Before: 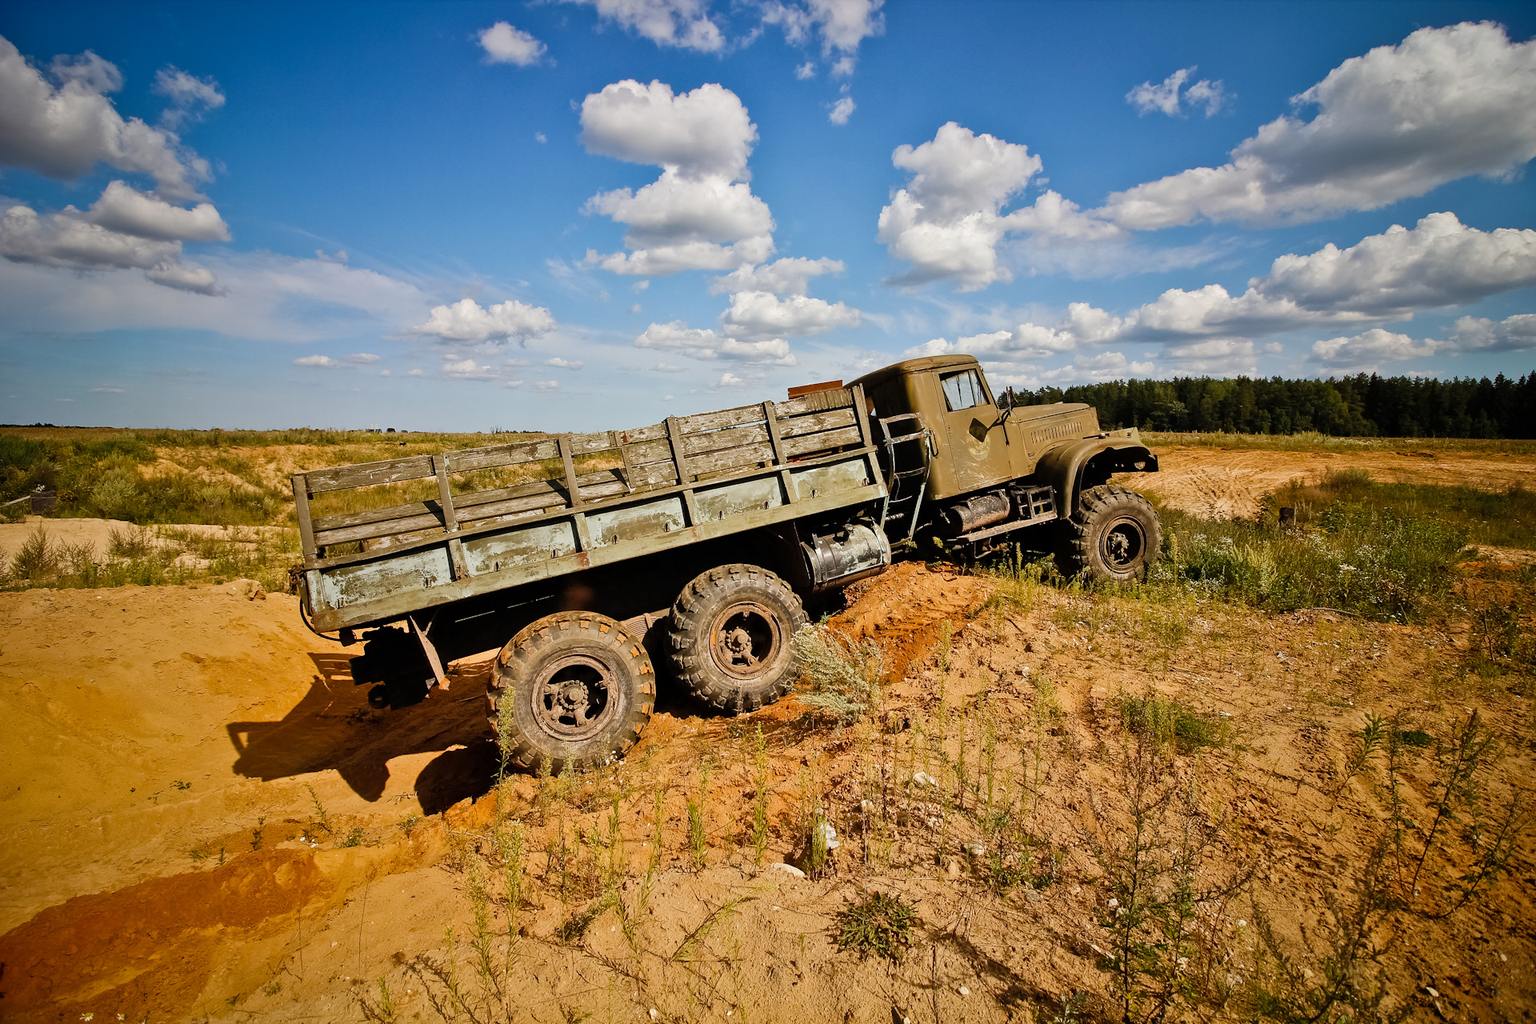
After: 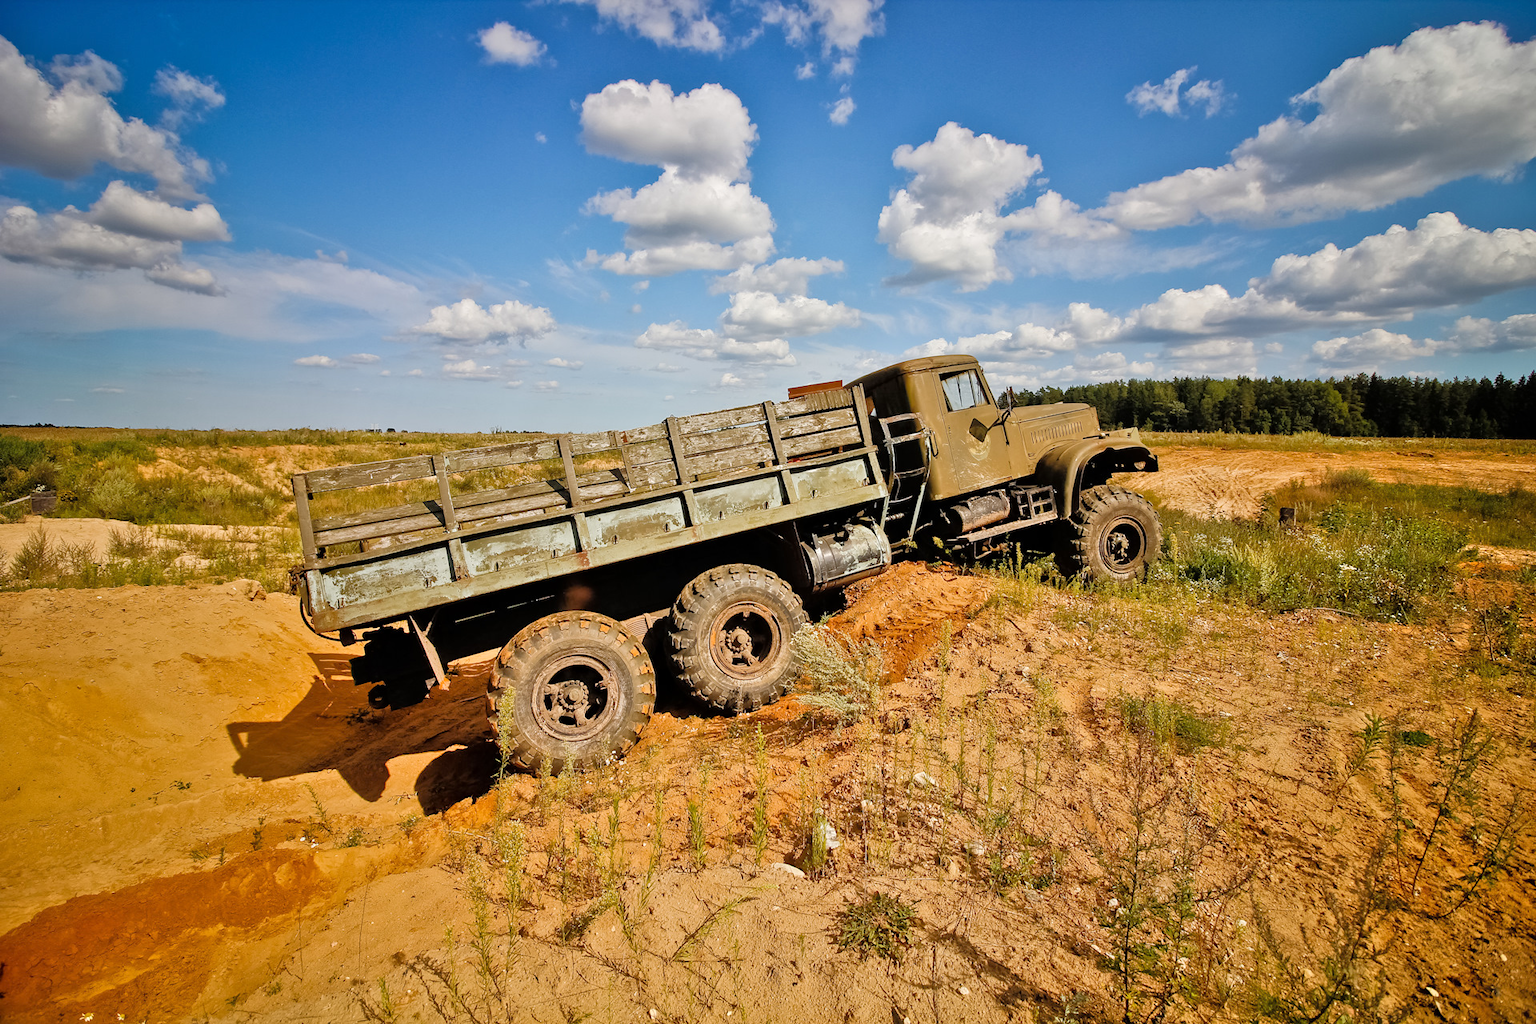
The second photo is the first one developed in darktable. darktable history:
tone equalizer: -7 EV 0.149 EV, -6 EV 0.566 EV, -5 EV 1.14 EV, -4 EV 1.32 EV, -3 EV 1.15 EV, -2 EV 0.6 EV, -1 EV 0.165 EV
